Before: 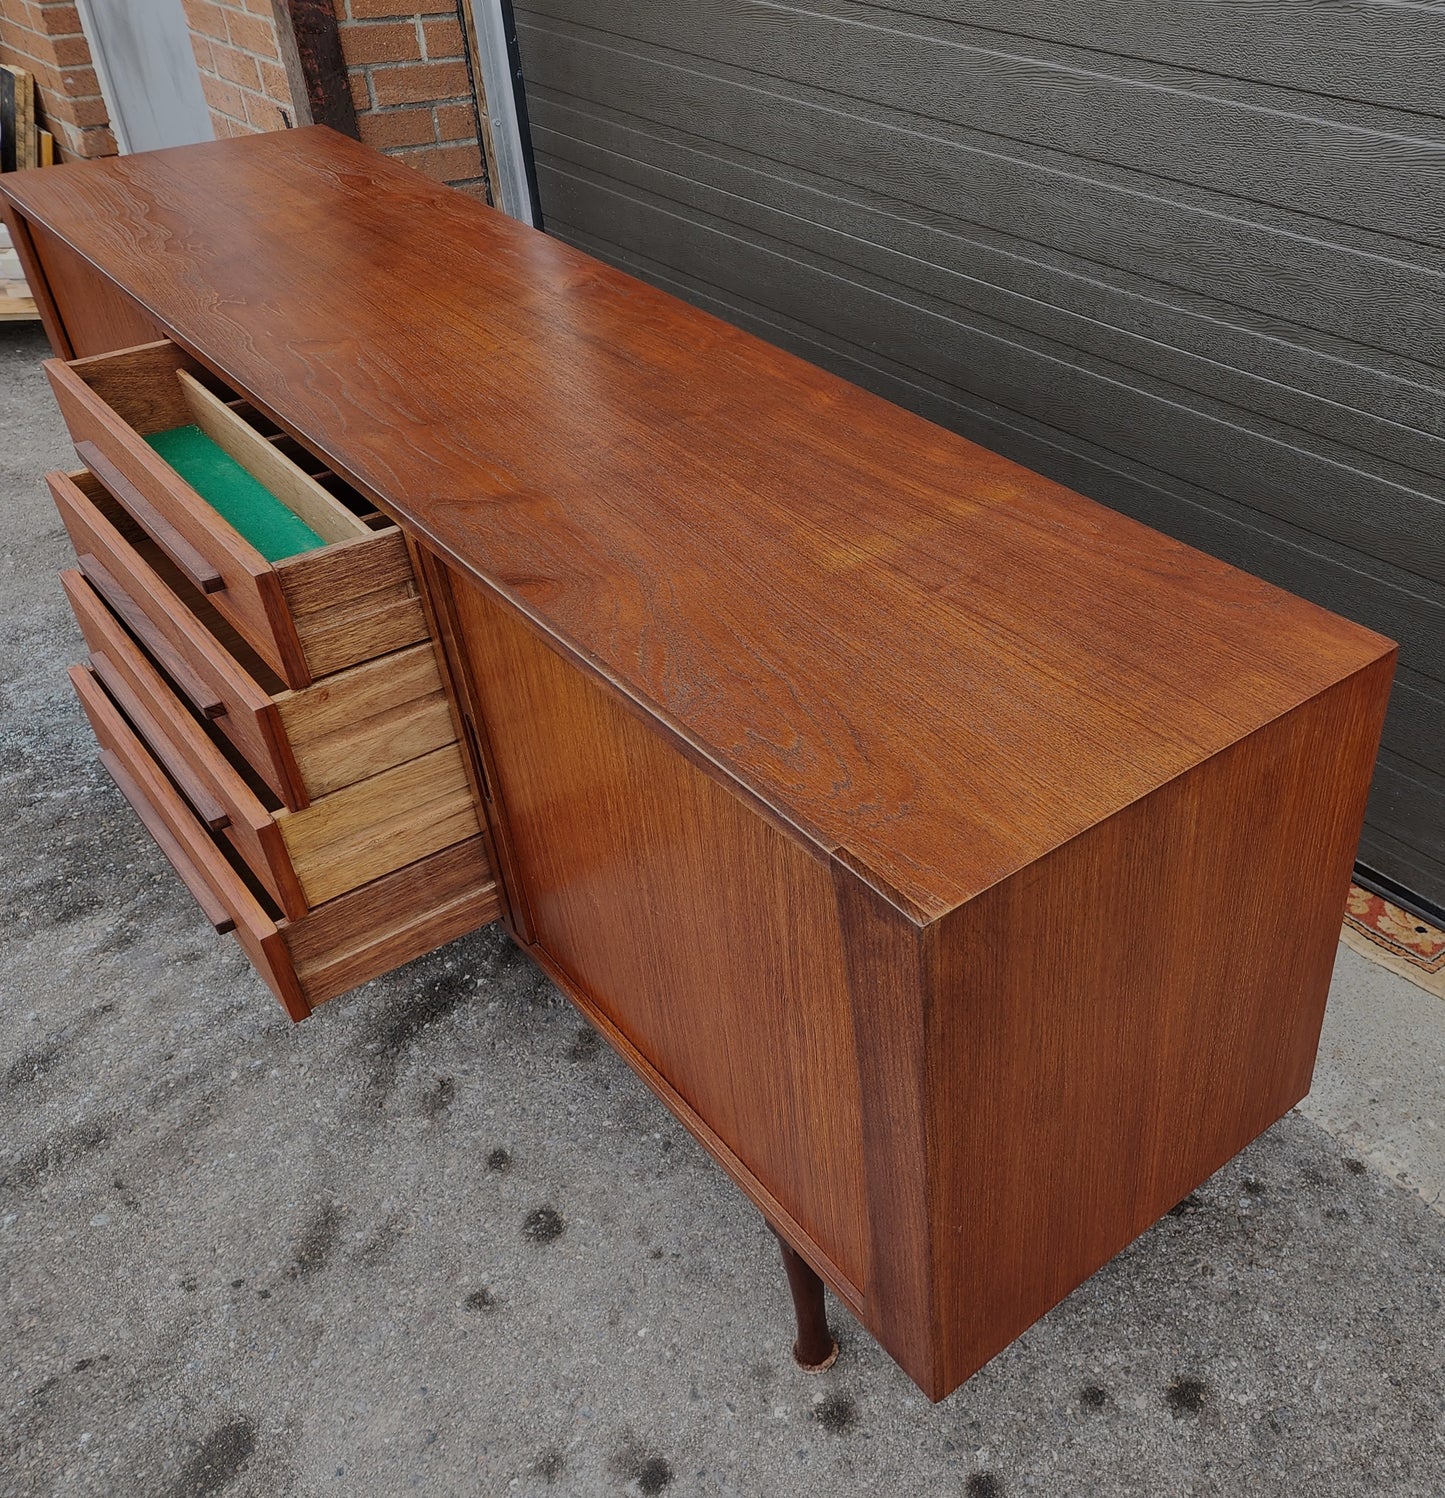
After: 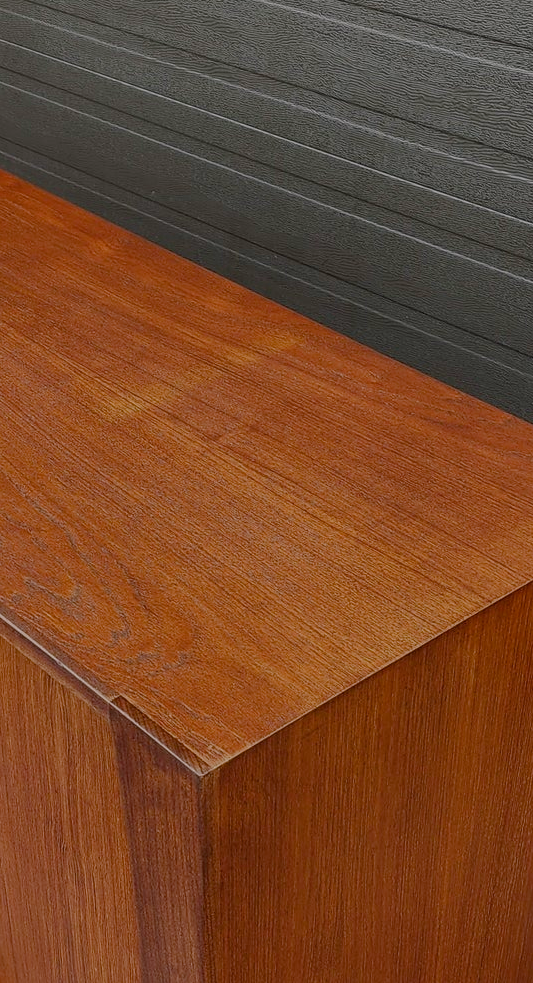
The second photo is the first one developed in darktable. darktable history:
color balance rgb: shadows lift › chroma 1%, shadows lift › hue 113°, highlights gain › chroma 0.2%, highlights gain › hue 333°, perceptual saturation grading › global saturation 20%, perceptual saturation grading › highlights -50%, perceptual saturation grading › shadows 25%, contrast -10%
crop and rotate: left 49.936%, top 10.094%, right 13.136%, bottom 24.256%
rotate and perspective: crop left 0, crop top 0
